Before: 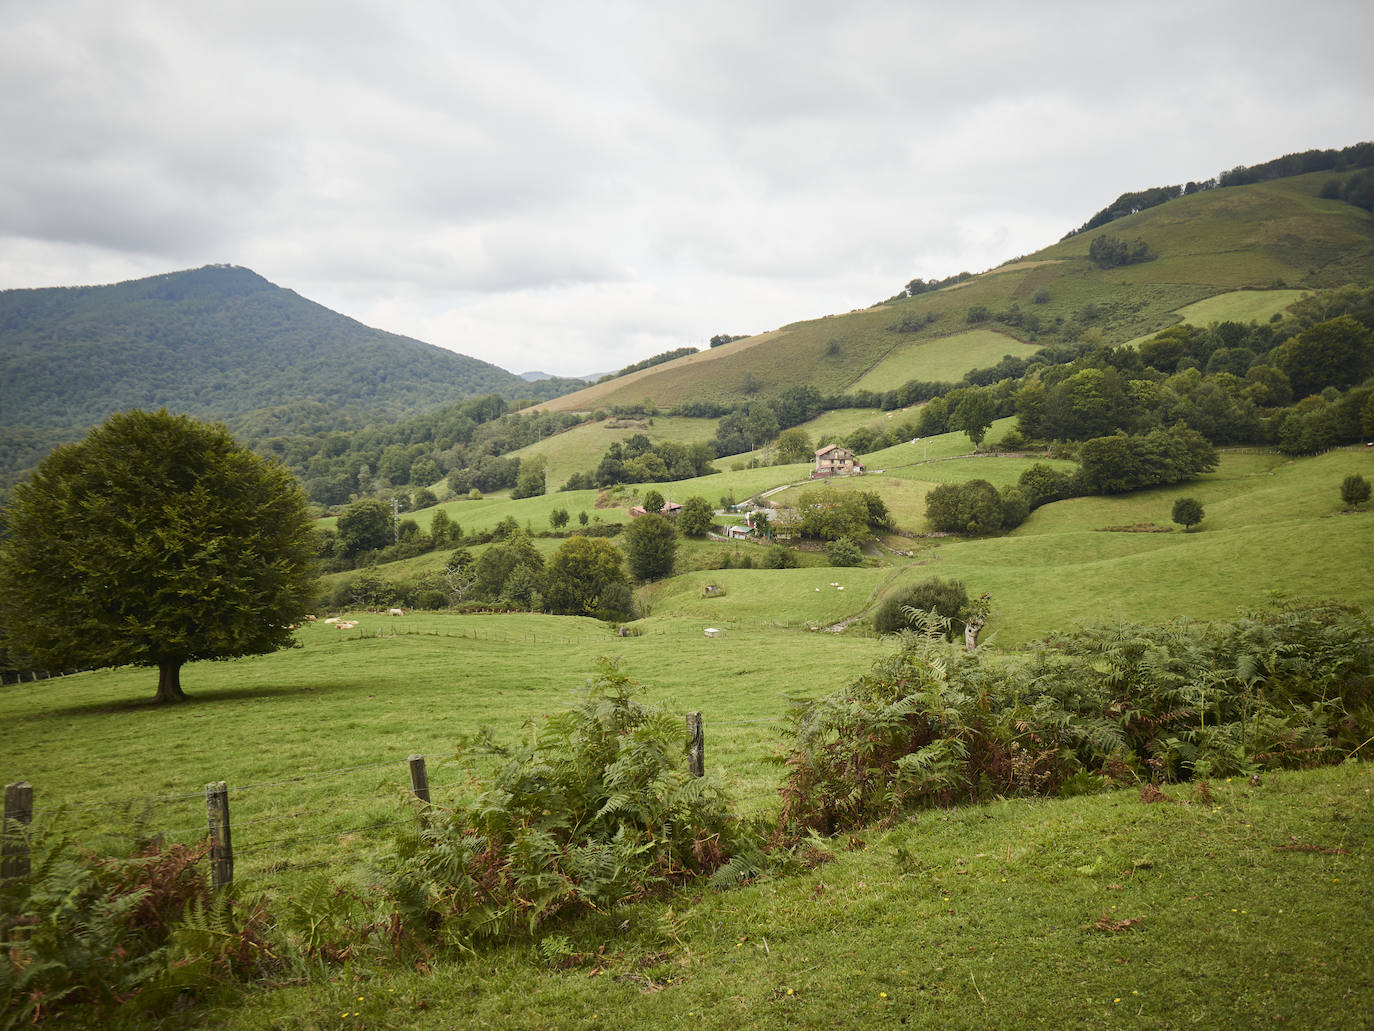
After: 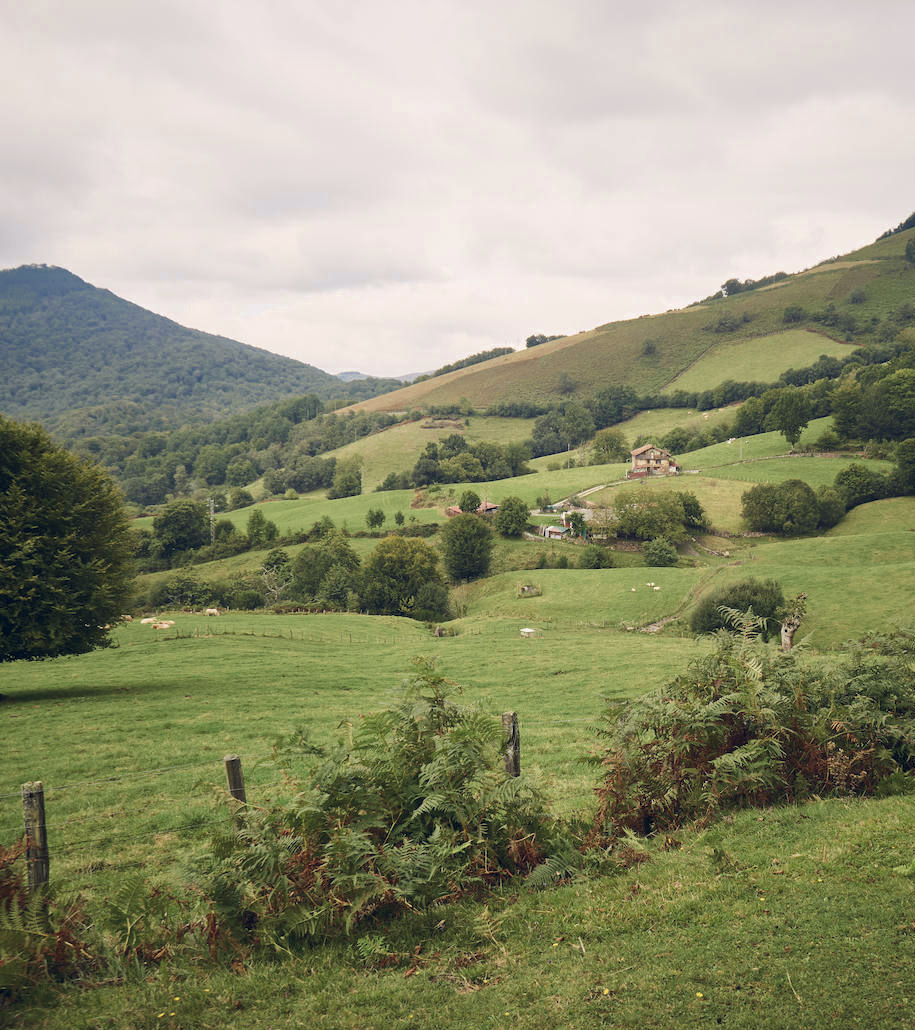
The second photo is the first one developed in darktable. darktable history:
color balance rgb: shadows lift › hue 87.51°, highlights gain › chroma 1.35%, highlights gain › hue 55.1°, global offset › chroma 0.13%, global offset › hue 253.66°, perceptual saturation grading › global saturation 16.38%
color zones: curves: ch0 [(0, 0.5) (0.125, 0.4) (0.25, 0.5) (0.375, 0.4) (0.5, 0.4) (0.625, 0.35) (0.75, 0.35) (0.875, 0.5)]; ch1 [(0, 0.35) (0.125, 0.45) (0.25, 0.35) (0.375, 0.35) (0.5, 0.35) (0.625, 0.35) (0.75, 0.45) (0.875, 0.35)]; ch2 [(0, 0.6) (0.125, 0.5) (0.25, 0.5) (0.375, 0.6) (0.5, 0.6) (0.625, 0.5) (0.75, 0.5) (0.875, 0.5)]
crop and rotate: left 13.409%, right 19.924%
velvia: on, module defaults
